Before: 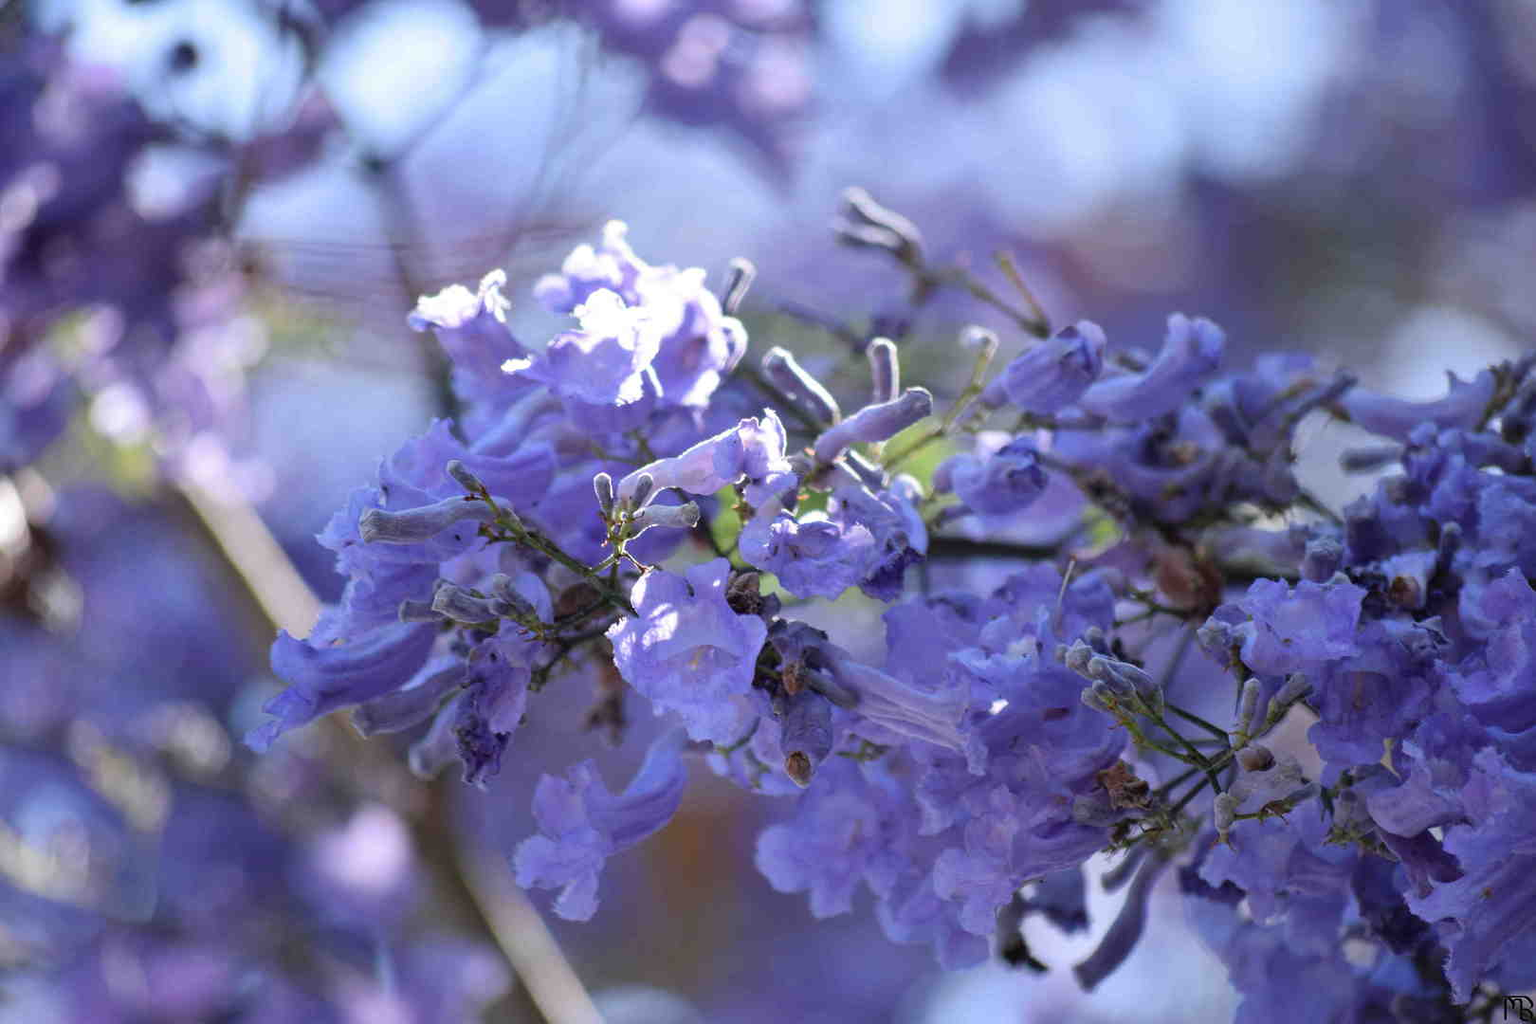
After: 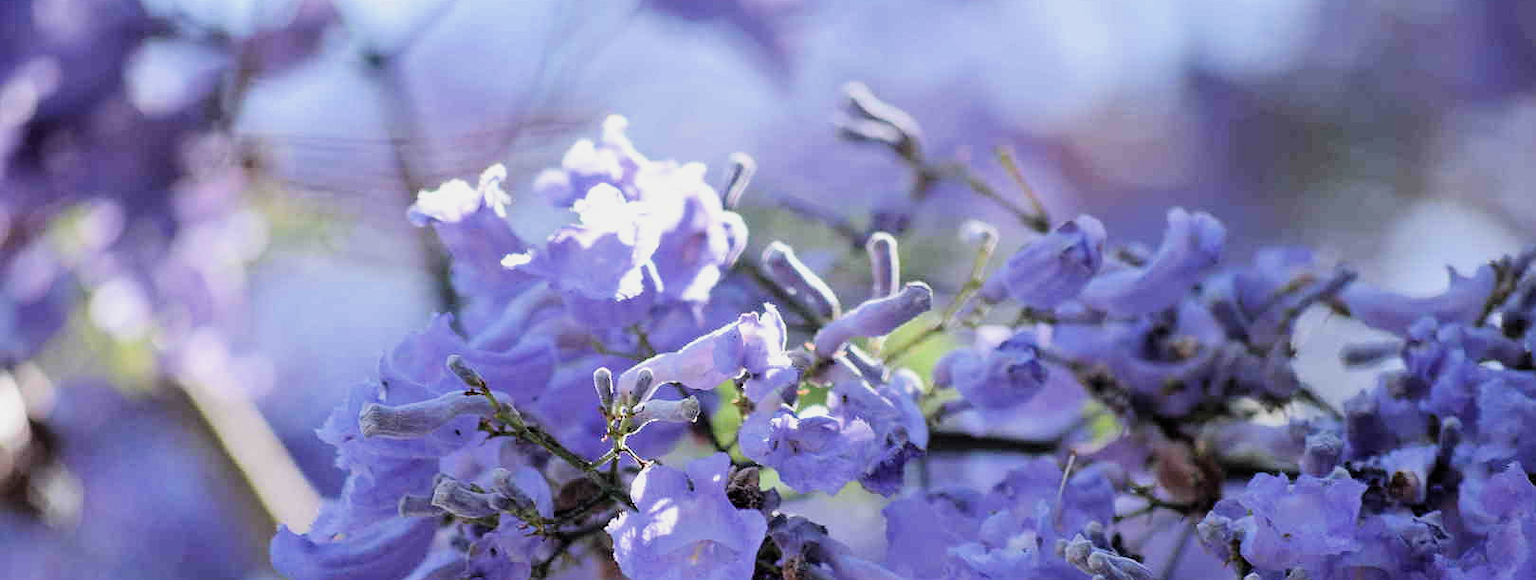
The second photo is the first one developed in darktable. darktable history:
sharpen: radius 0.985
exposure: black level correction 0, exposure 1.102 EV, compensate highlight preservation false
filmic rgb: middle gray luminance 29.15%, black relative exposure -10.39 EV, white relative exposure 5.51 EV, target black luminance 0%, hardness 3.93, latitude 2.53%, contrast 1.128, highlights saturation mix 4.63%, shadows ↔ highlights balance 14.51%, add noise in highlights 0, color science v3 (2019), use custom middle-gray values true, contrast in highlights soft
crop and rotate: top 10.423%, bottom 32.856%
